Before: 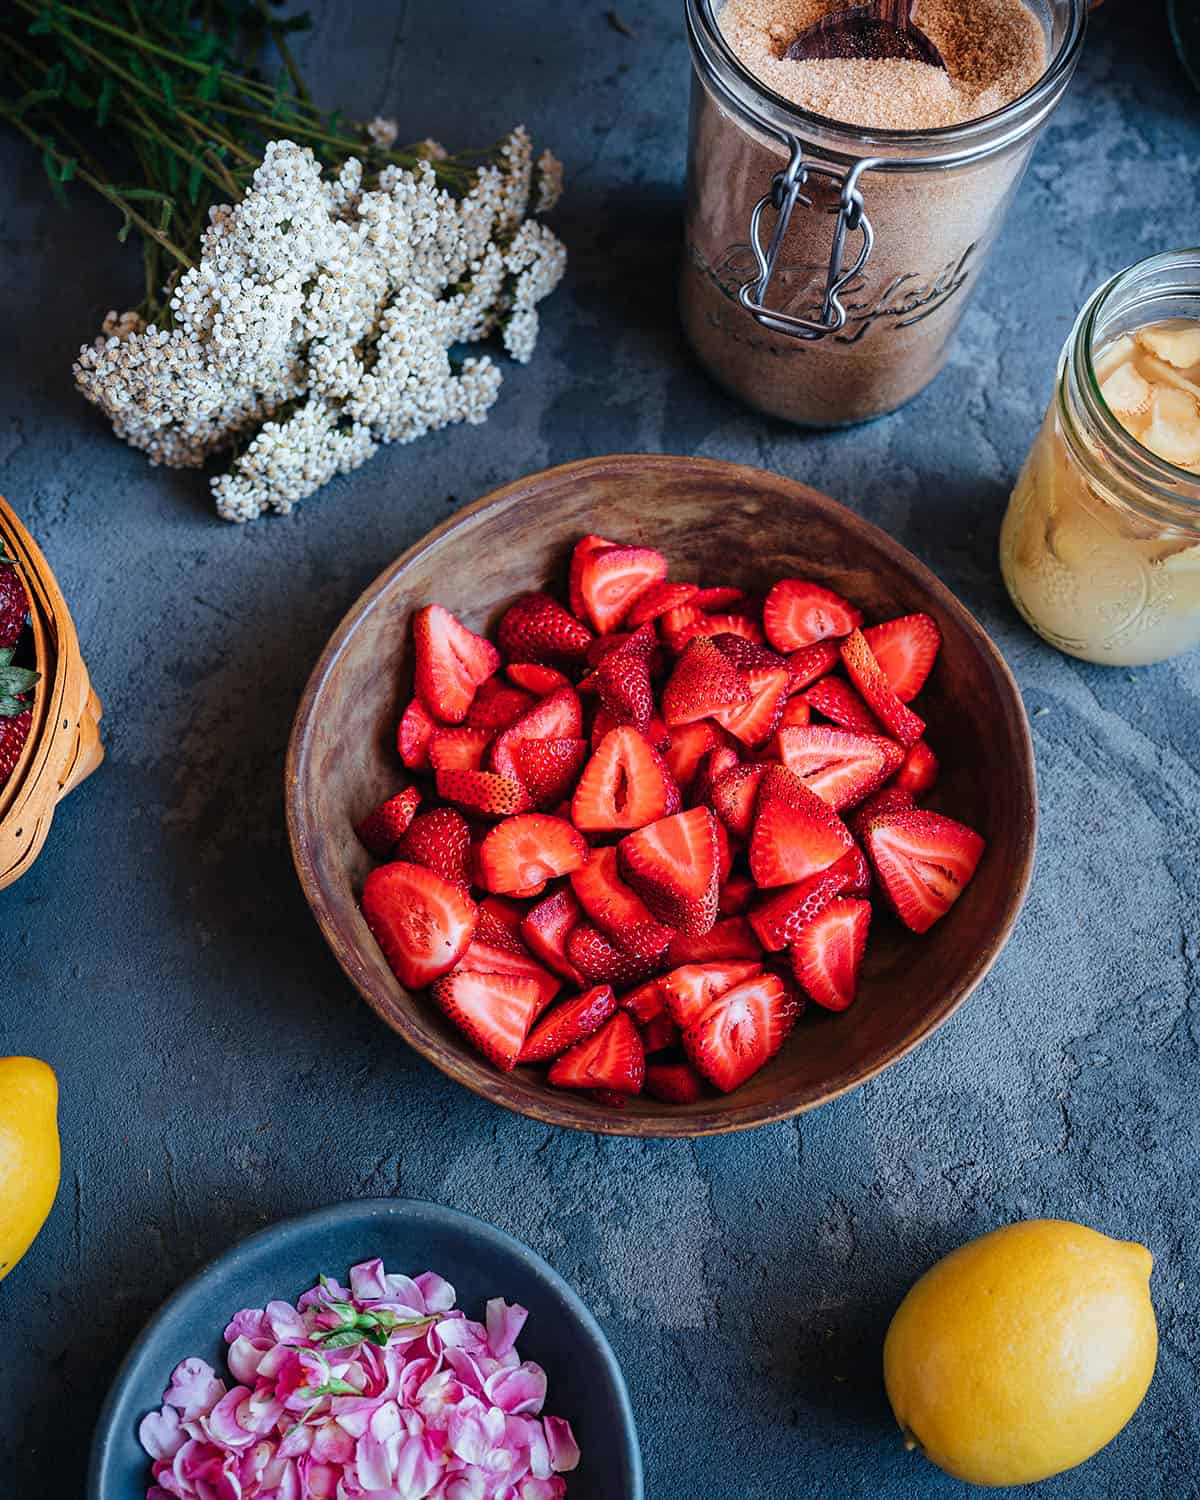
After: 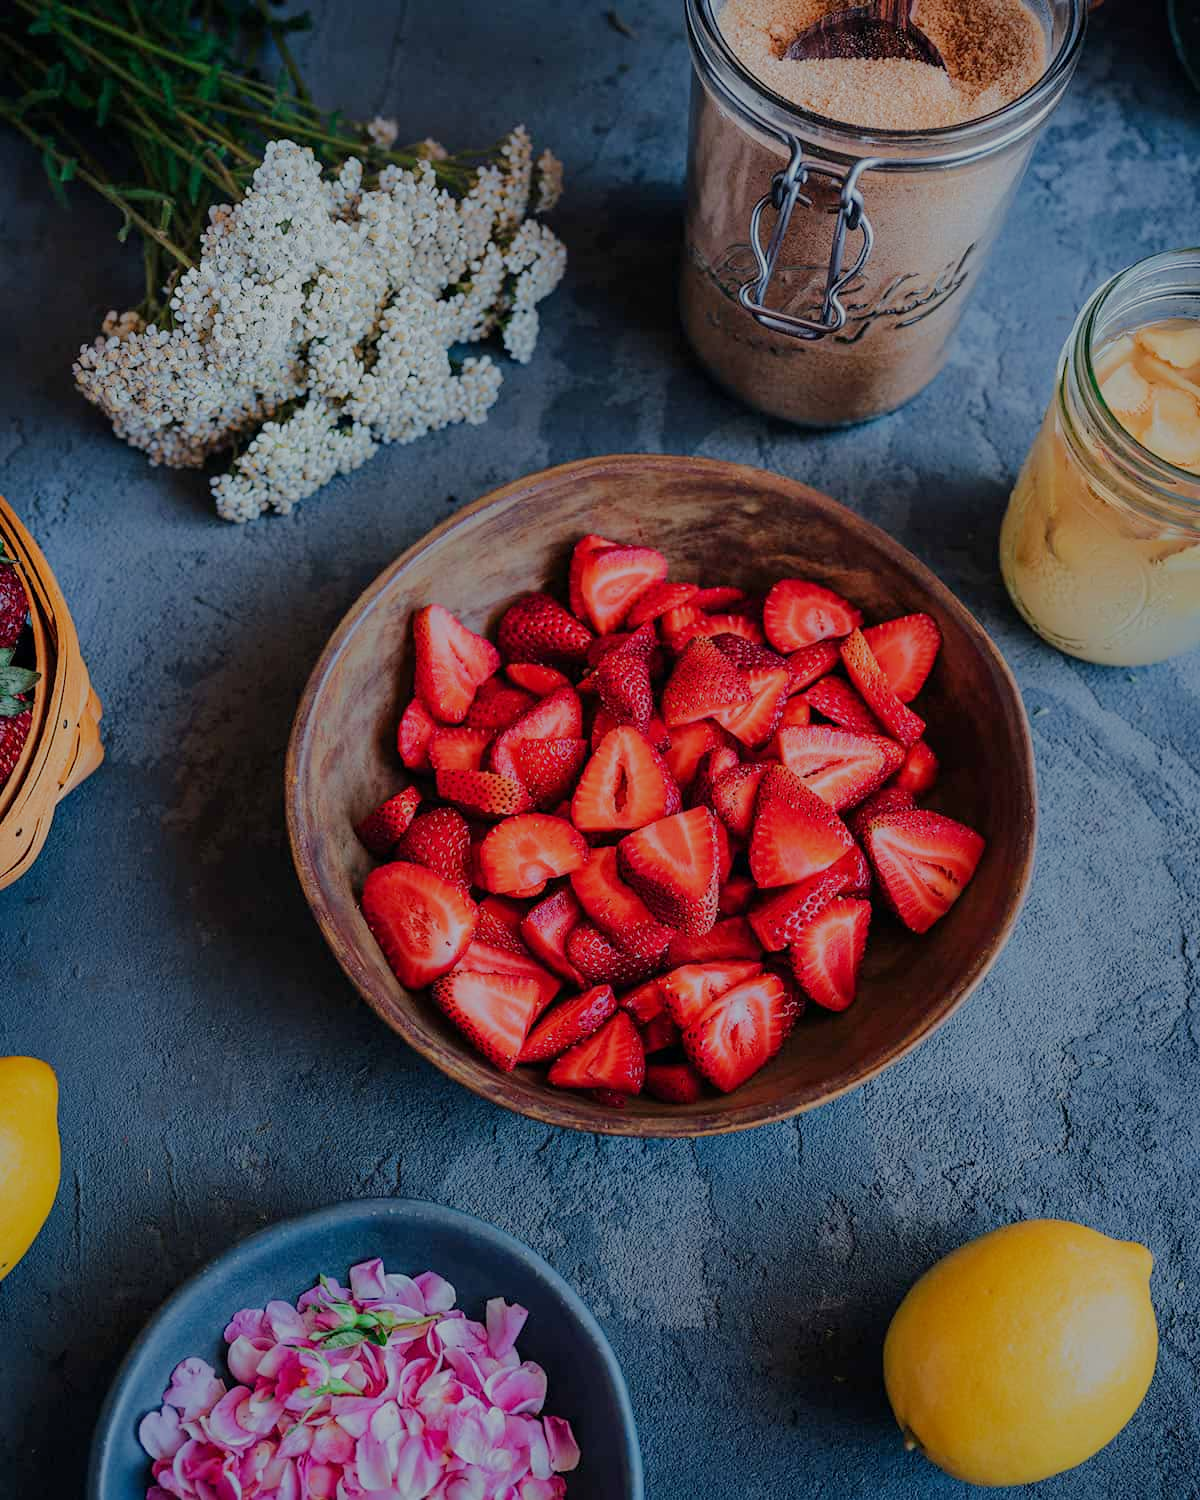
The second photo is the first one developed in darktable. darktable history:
tone equalizer: -8 EV -0.017 EV, -7 EV 0.028 EV, -6 EV -0.008 EV, -5 EV 0.004 EV, -4 EV -0.037 EV, -3 EV -0.23 EV, -2 EV -0.646 EV, -1 EV -0.981 EV, +0 EV -0.984 EV, edges refinement/feathering 500, mask exposure compensation -1.57 EV, preserve details no
exposure: black level correction 0.001, compensate highlight preservation false
